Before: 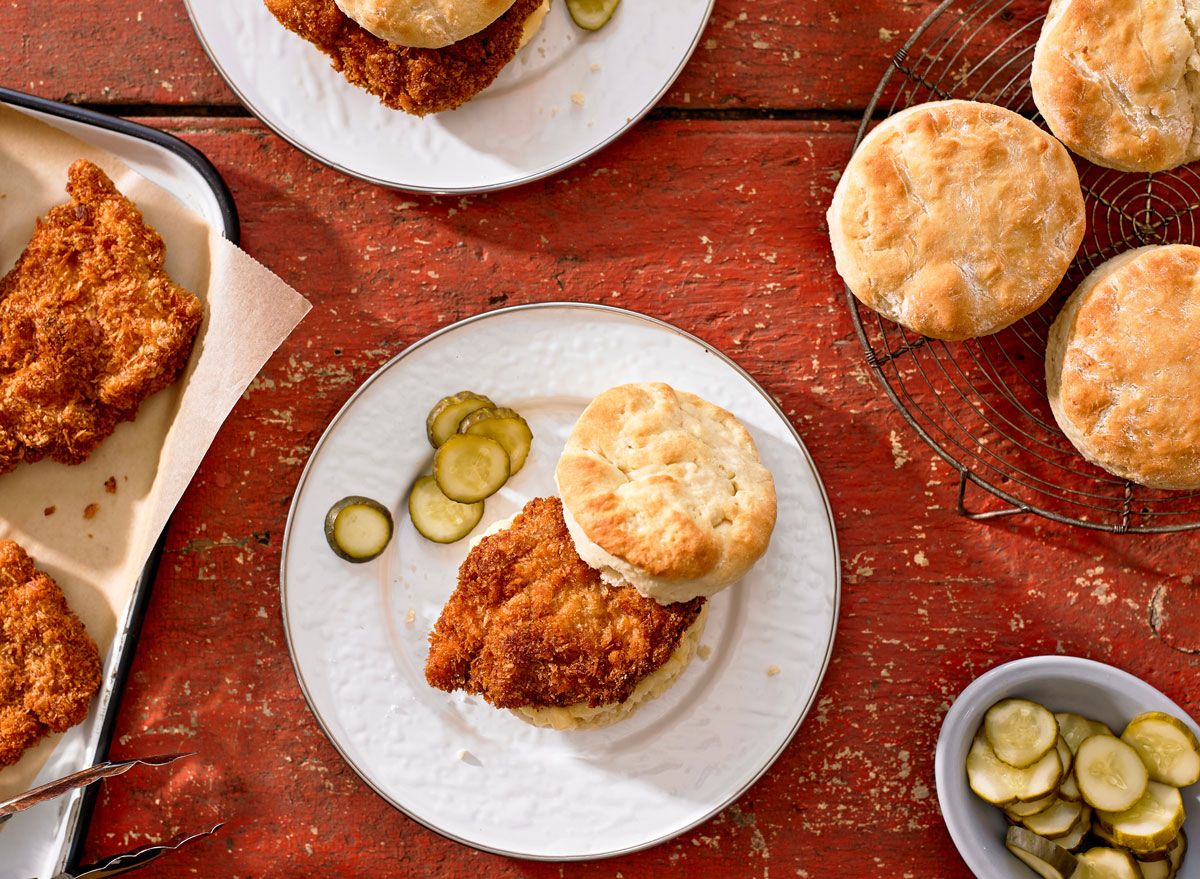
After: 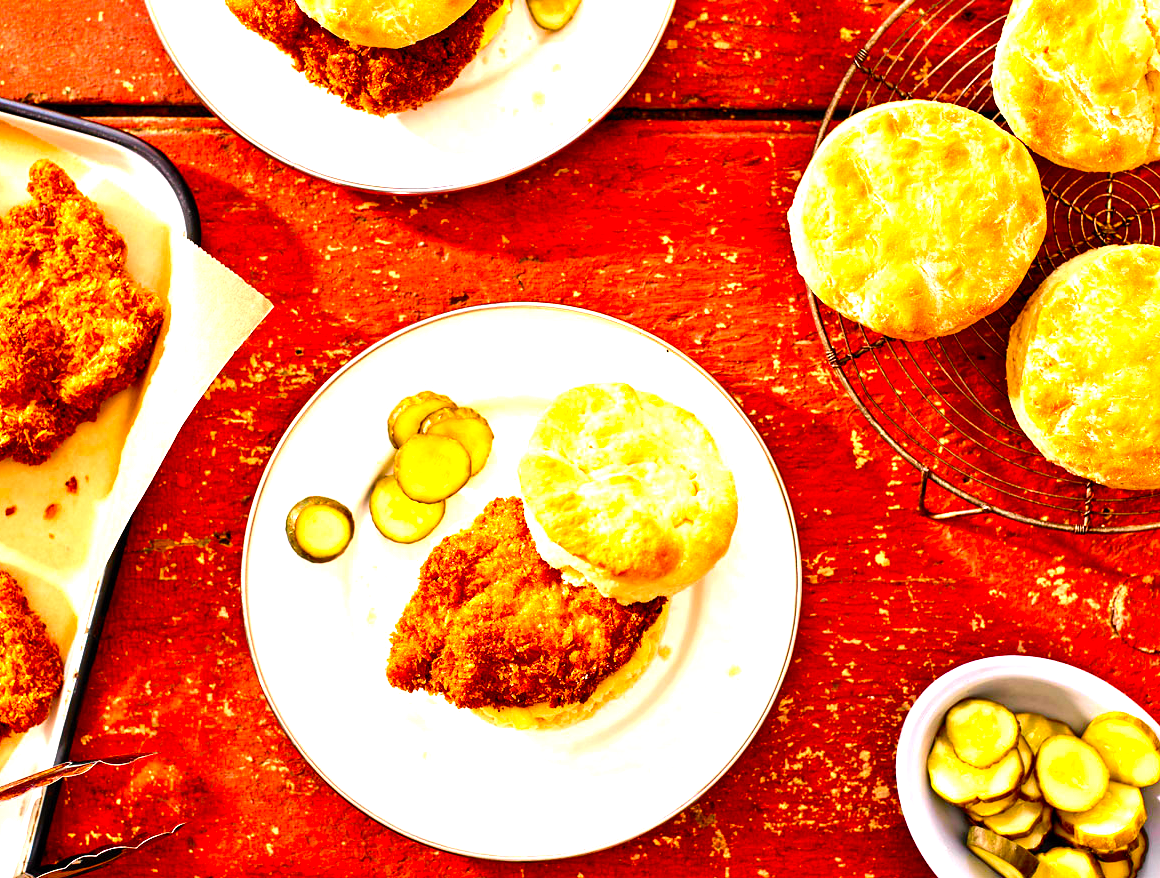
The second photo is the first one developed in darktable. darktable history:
tone curve: curves: ch0 [(0, 0) (0.131, 0.116) (0.316, 0.345) (0.501, 0.584) (0.629, 0.732) (0.812, 0.888) (1, 0.974)]; ch1 [(0, 0) (0.366, 0.367) (0.475, 0.453) (0.494, 0.497) (0.504, 0.503) (0.553, 0.584) (1, 1)]; ch2 [(0, 0) (0.333, 0.346) (0.375, 0.375) (0.424, 0.43) (0.476, 0.492) (0.502, 0.501) (0.533, 0.556) (0.566, 0.599) (0.614, 0.653) (1, 1)], color space Lab, independent channels, preserve colors none
color balance rgb: highlights gain › chroma 3.058%, highlights gain › hue 54.36°, linear chroma grading › global chroma 14.535%, perceptual saturation grading › global saturation 25.567%
levels: black 0.013%, levels [0, 0.352, 0.703]
crop and rotate: left 3.292%
